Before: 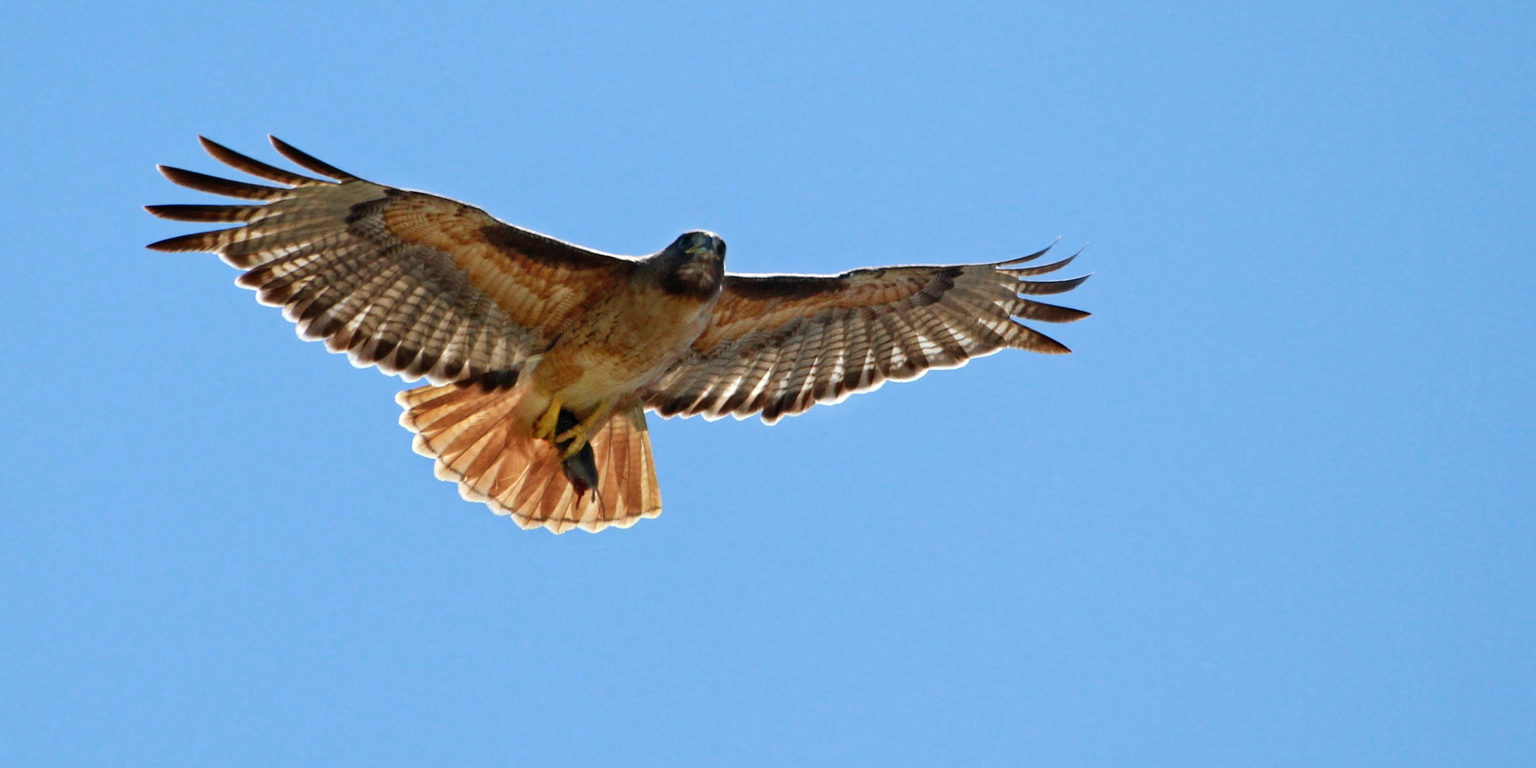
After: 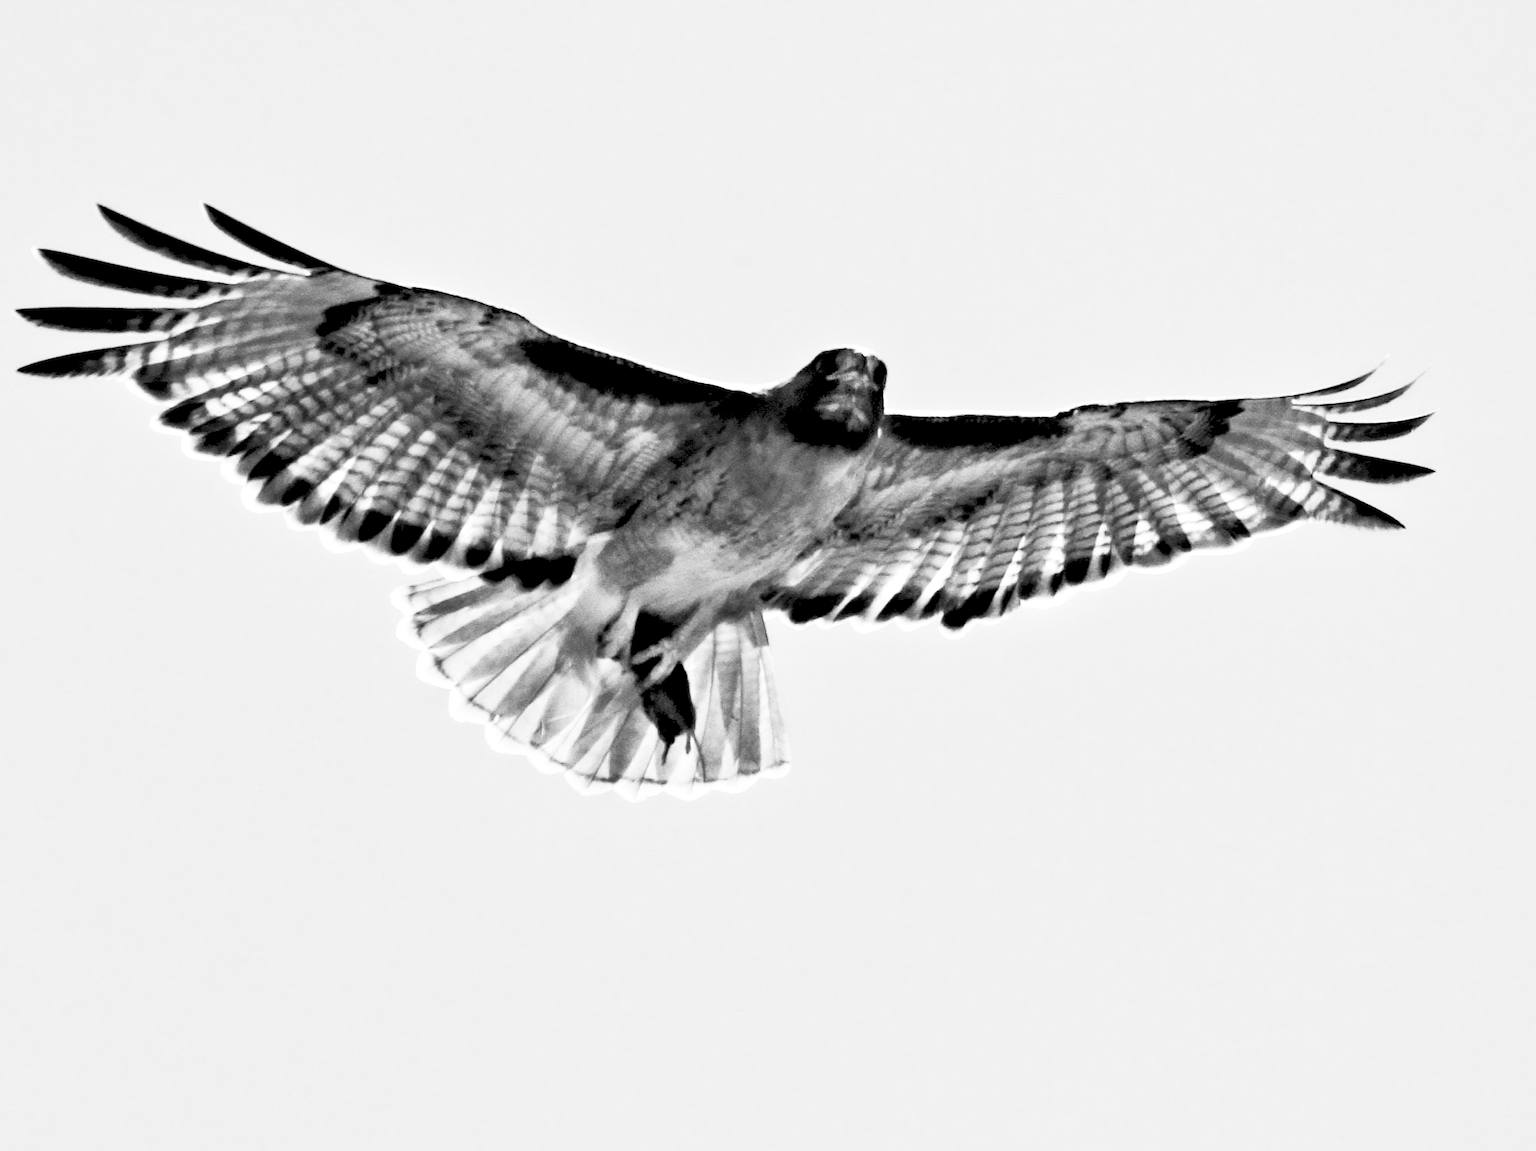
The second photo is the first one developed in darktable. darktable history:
rgb levels: levels [[0.01, 0.419, 0.839], [0, 0.5, 1], [0, 0.5, 1]]
monochrome: on, module defaults
crop and rotate: left 8.786%, right 24.548%
contrast equalizer: y [[0.514, 0.573, 0.581, 0.508, 0.5, 0.5], [0.5 ×6], [0.5 ×6], [0 ×6], [0 ×6]]
contrast brightness saturation: contrast 0.43, brightness 0.56, saturation -0.19
